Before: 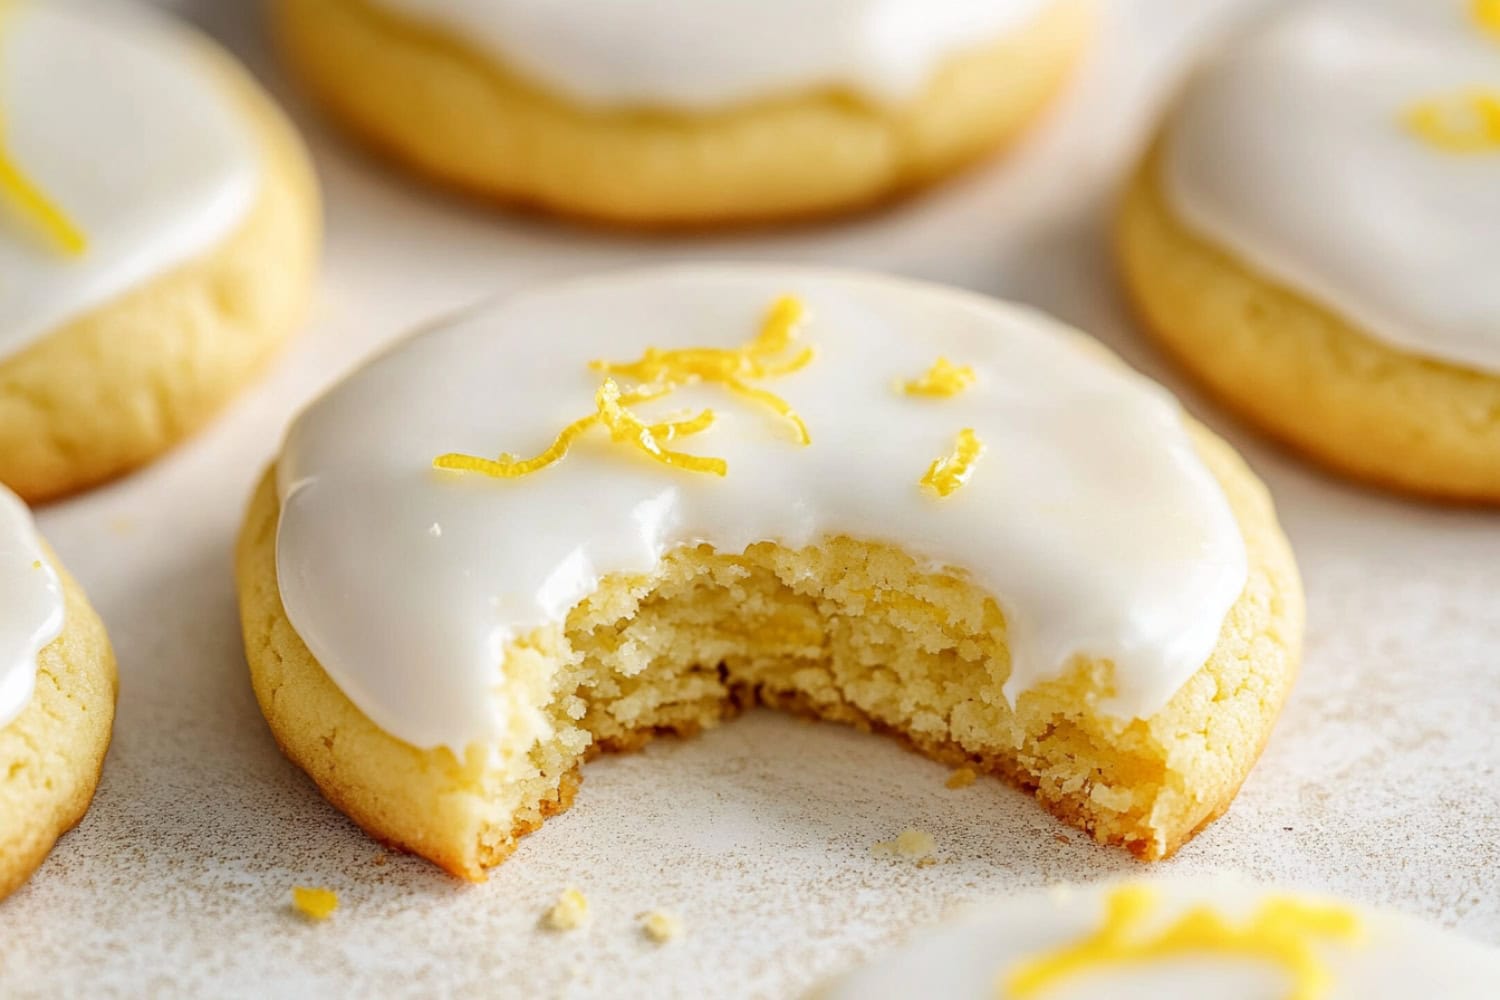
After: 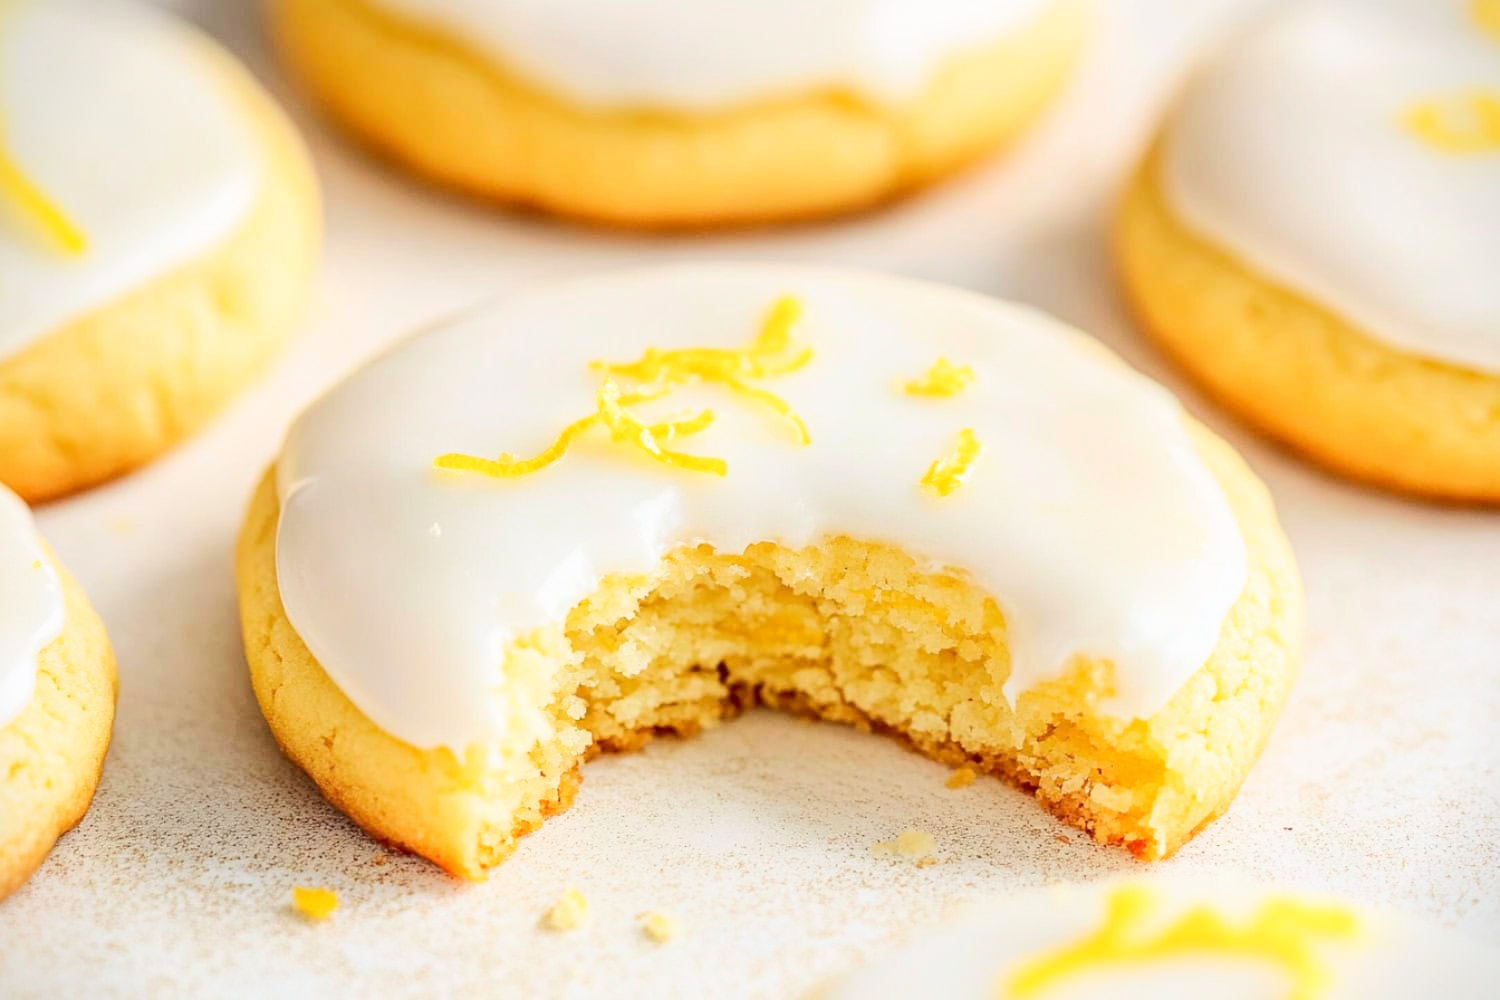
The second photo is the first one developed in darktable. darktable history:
vignetting: fall-off start 100.11%
exposure: black level correction 0.002, exposure -0.096 EV, compensate highlight preservation false
base curve: curves: ch0 [(0, 0.007) (0.028, 0.063) (0.121, 0.311) (0.46, 0.743) (0.859, 0.957) (1, 1)]
